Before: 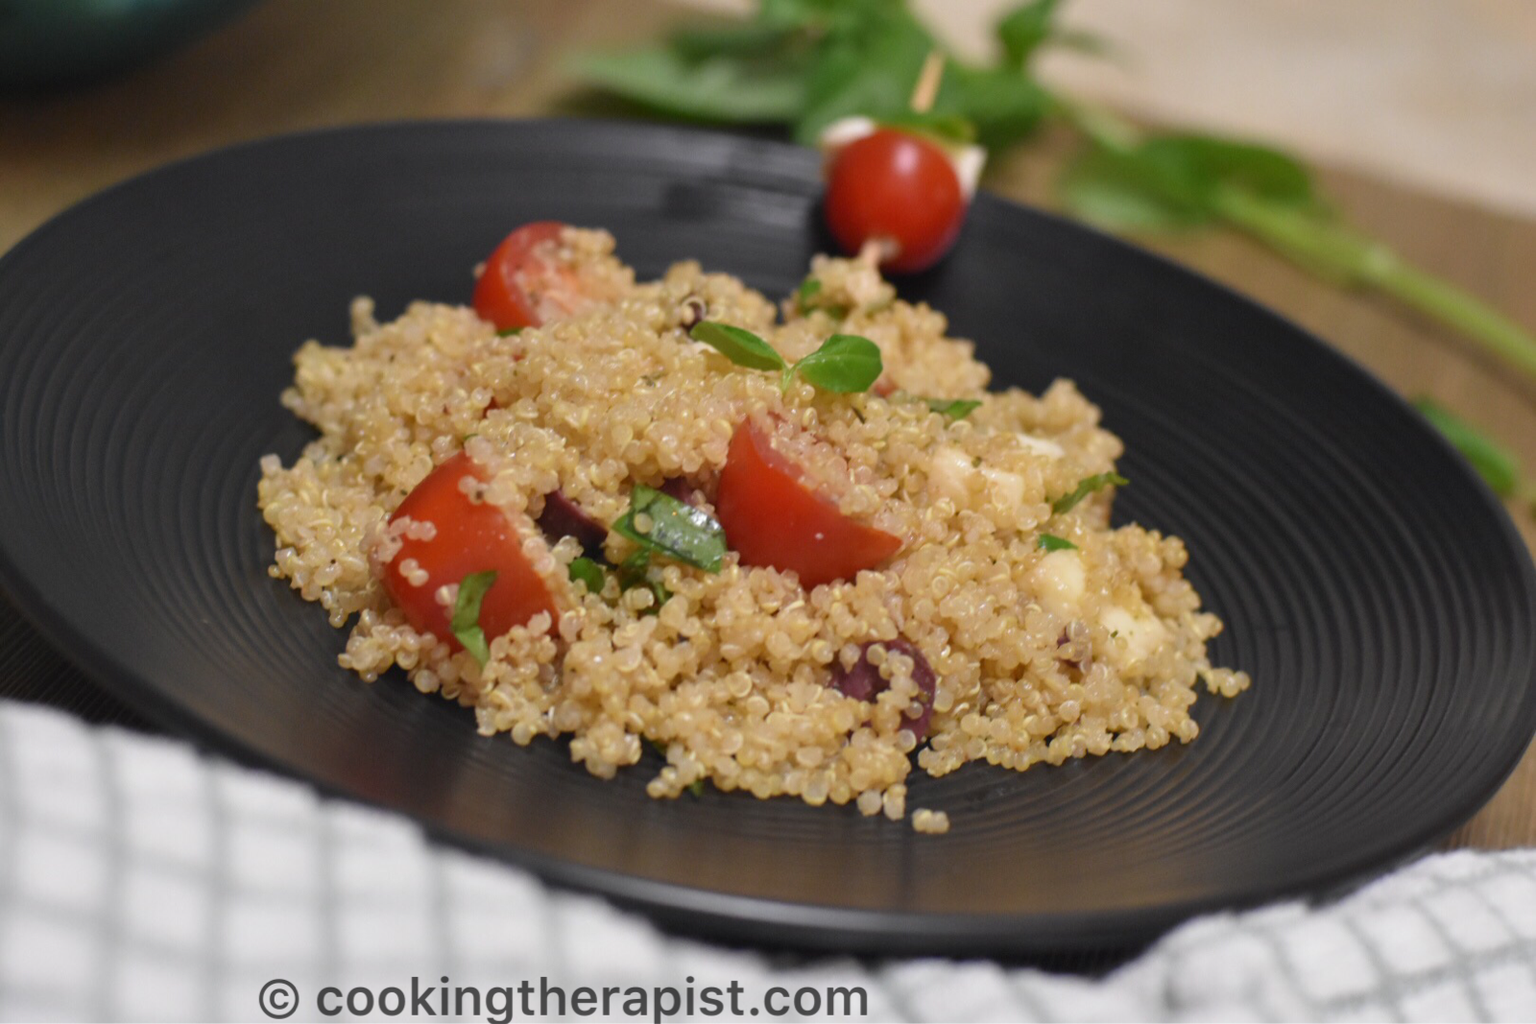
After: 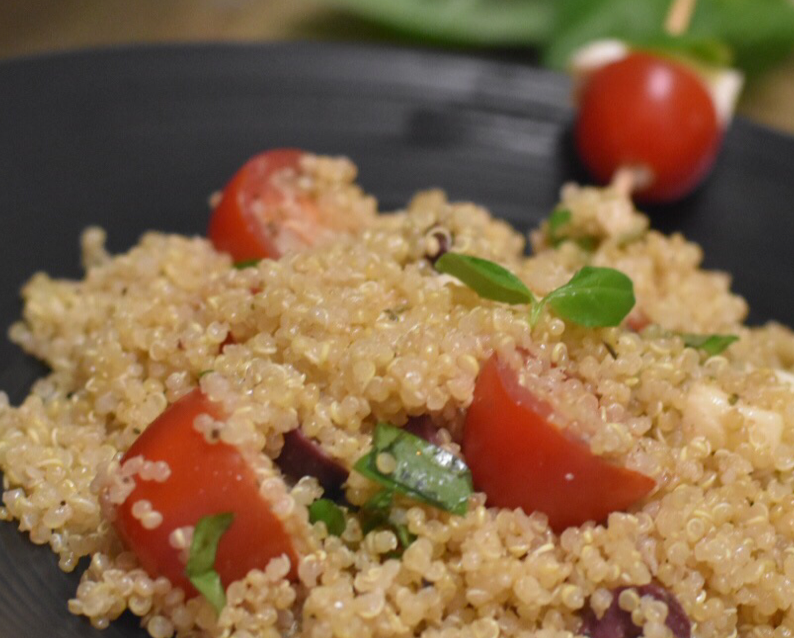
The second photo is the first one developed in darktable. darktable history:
crop: left 17.761%, top 7.703%, right 32.576%, bottom 32.444%
